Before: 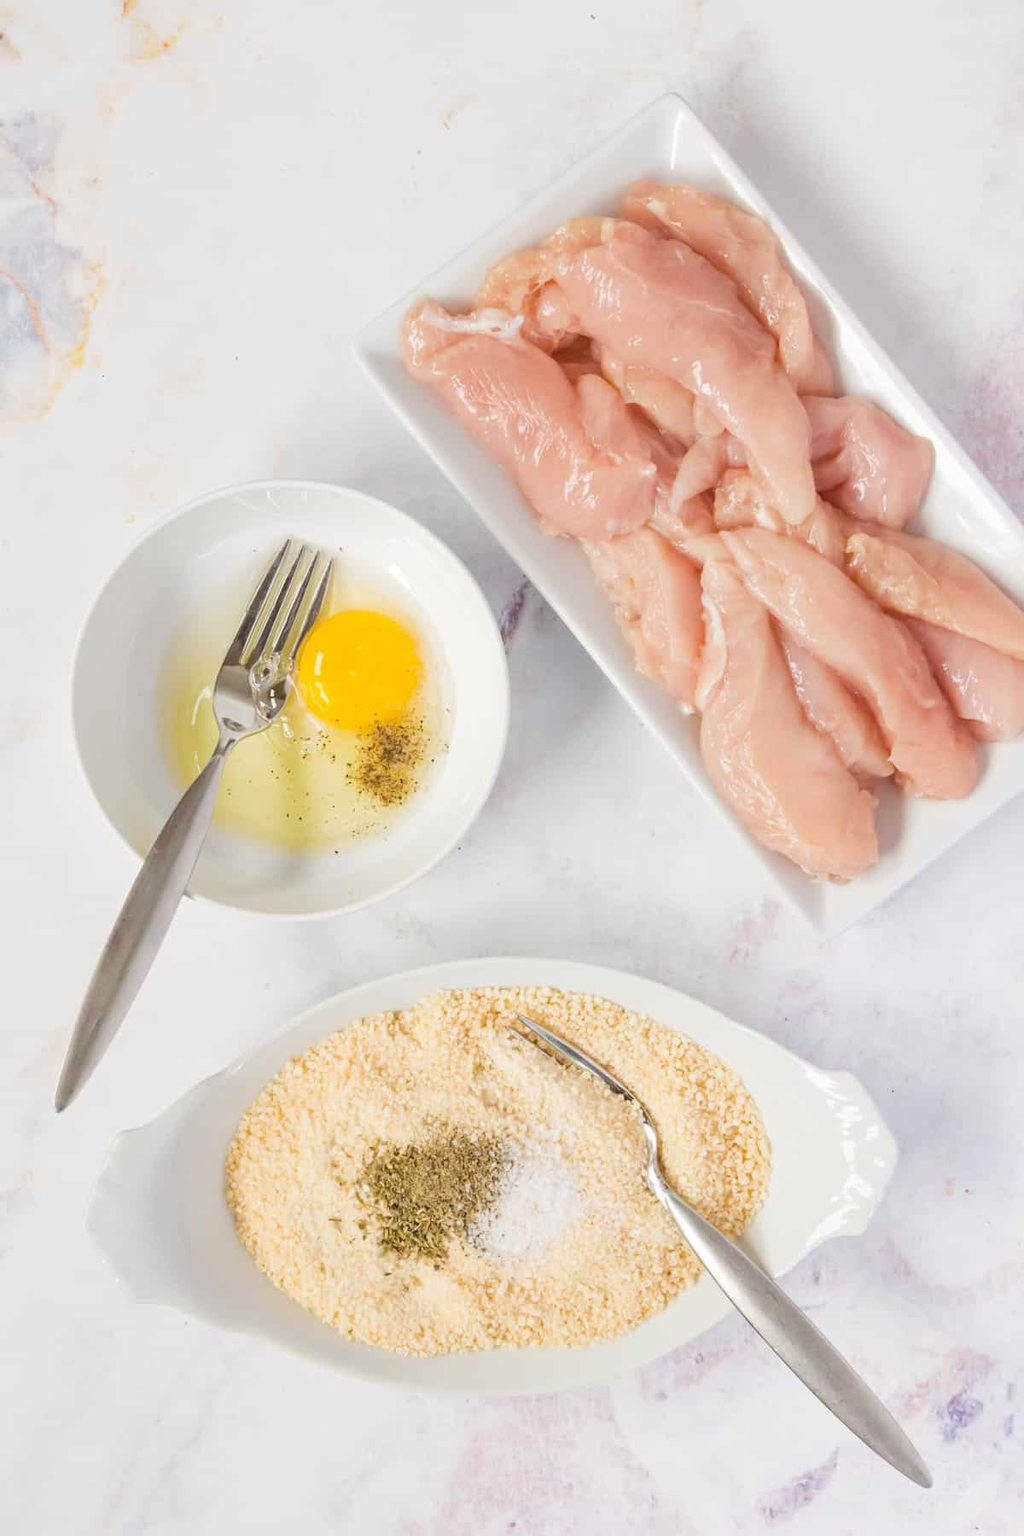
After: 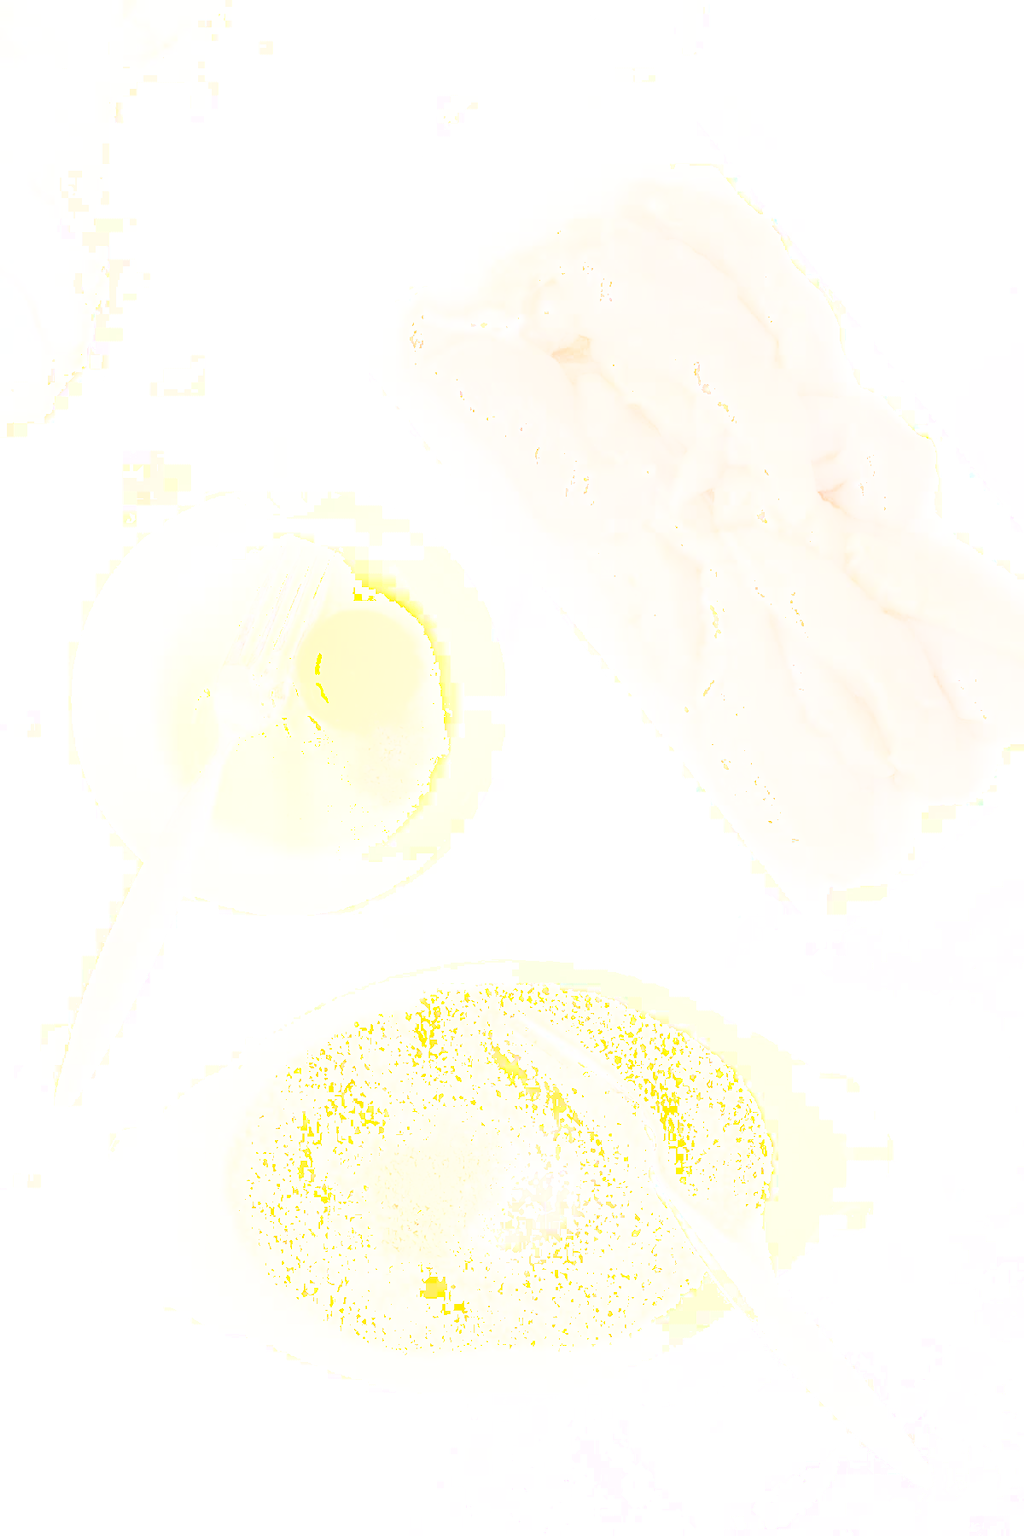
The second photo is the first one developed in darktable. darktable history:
exposure: exposure 0.373 EV, compensate highlight preservation false
shadows and highlights: shadows -55.22, highlights 87.76, soften with gaussian
contrast brightness saturation: contrast 0.819, brightness 0.605, saturation 0.607
